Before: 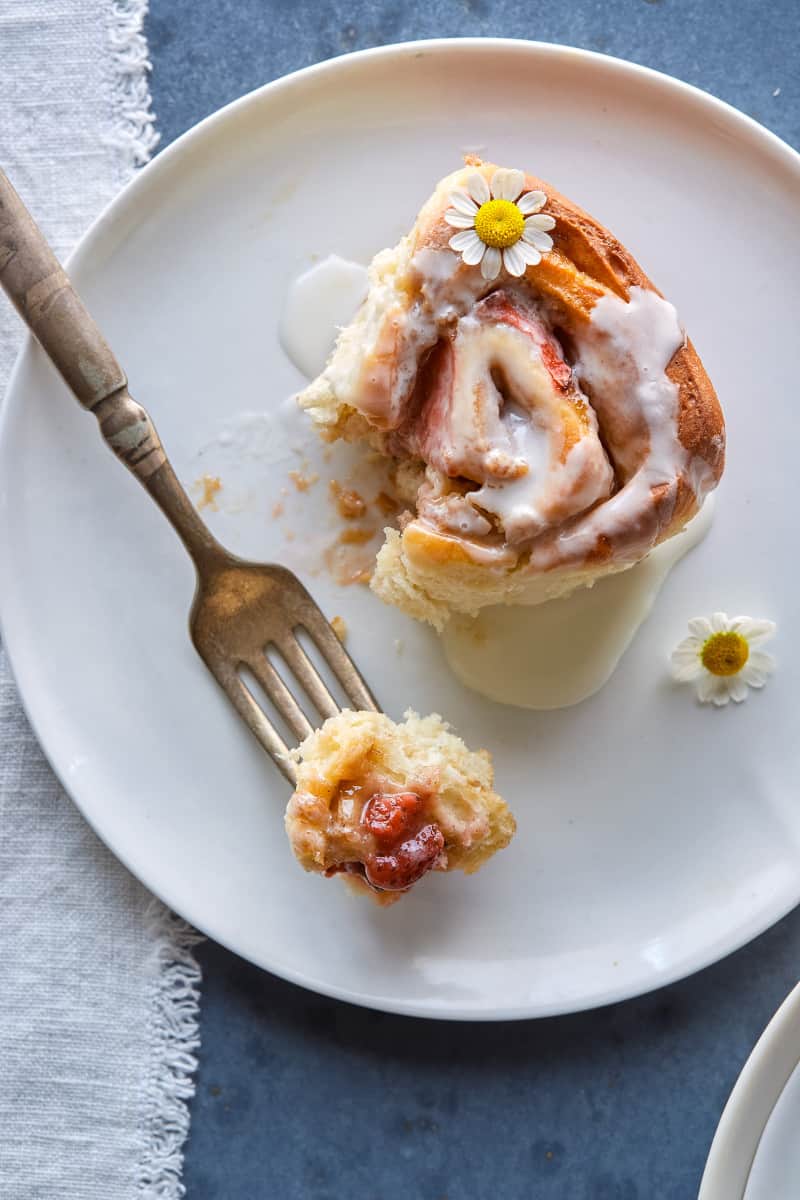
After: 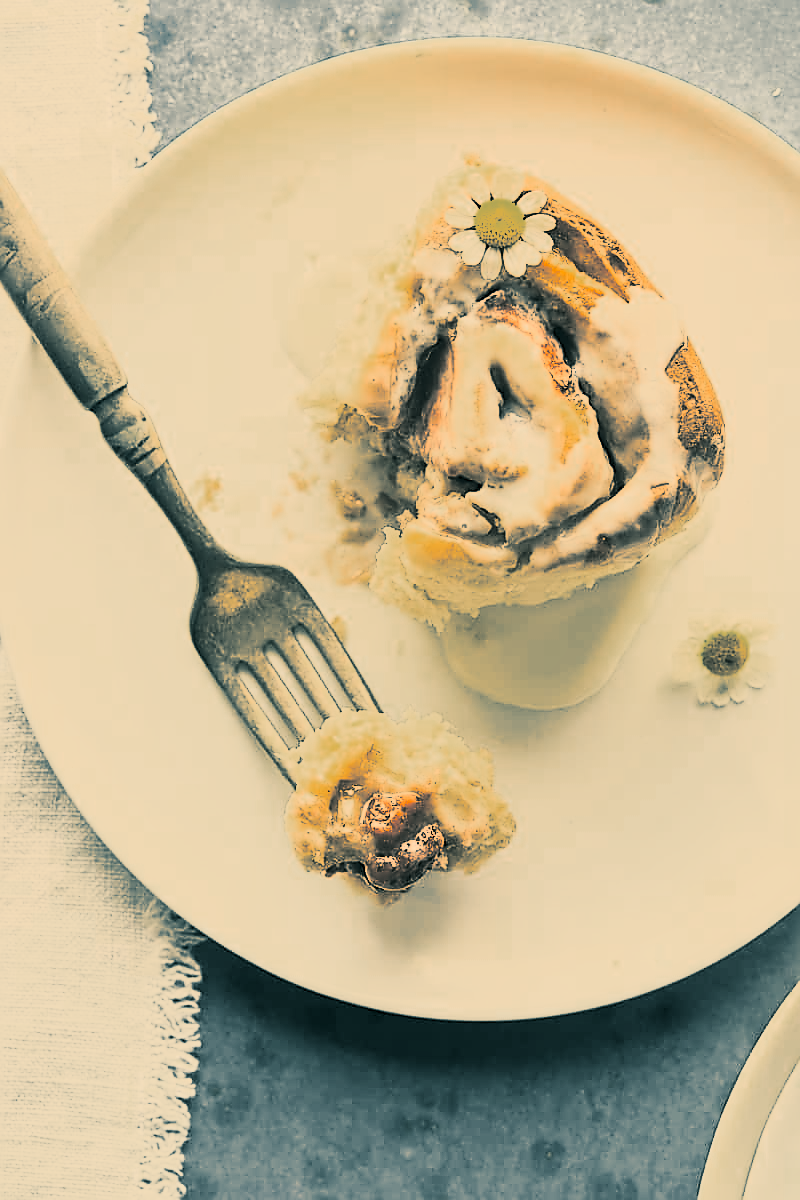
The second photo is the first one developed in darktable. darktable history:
sharpen: radius 1.4, amount 1.25, threshold 0.7
split-toning: shadows › hue 205.2°, shadows › saturation 0.43, highlights › hue 54°, highlights › saturation 0.54
tone curve: curves: ch0 [(0, 0) (0.004, 0.001) (0.133, 0.112) (0.325, 0.362) (0.832, 0.893) (1, 1)], color space Lab, linked channels, preserve colors none
color correction: highlights a* 5.62, highlights b* 33.57, shadows a* -25.86, shadows b* 4.02
local contrast: mode bilateral grid, contrast 15, coarseness 36, detail 105%, midtone range 0.2
contrast brightness saturation: contrast 0.57, brightness 0.57, saturation -0.34
color zones: curves: ch0 [(0, 0.48) (0.209, 0.398) (0.305, 0.332) (0.429, 0.493) (0.571, 0.5) (0.714, 0.5) (0.857, 0.5) (1, 0.48)]; ch1 [(0, 0.736) (0.143, 0.625) (0.225, 0.371) (0.429, 0.256) (0.571, 0.241) (0.714, 0.213) (0.857, 0.48) (1, 0.736)]; ch2 [(0, 0.448) (0.143, 0.498) (0.286, 0.5) (0.429, 0.5) (0.571, 0.5) (0.714, 0.5) (0.857, 0.5) (1, 0.448)]
